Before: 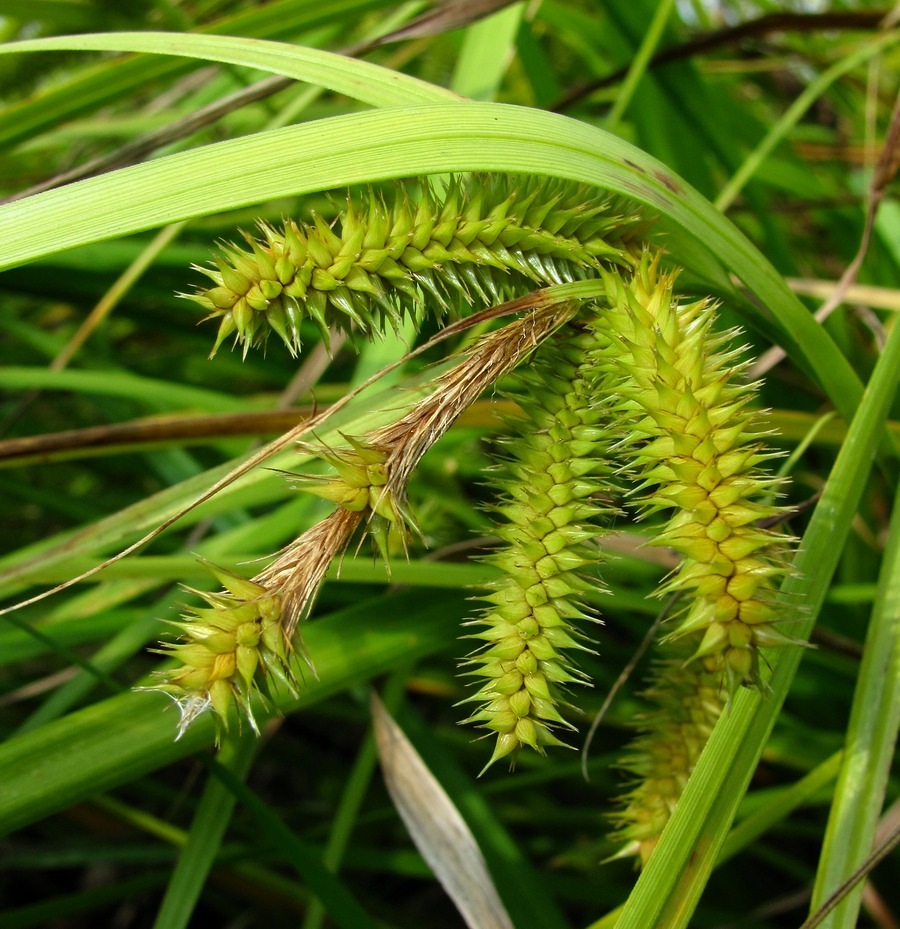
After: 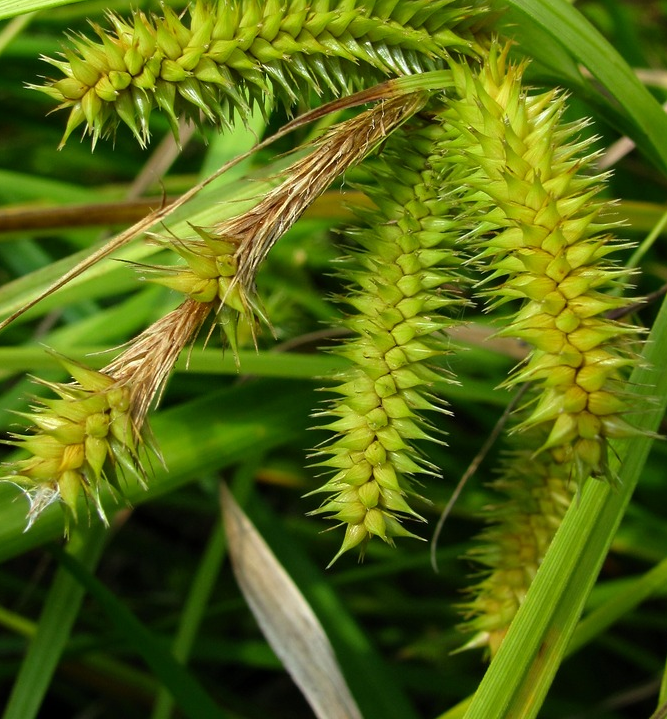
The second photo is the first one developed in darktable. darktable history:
crop: left 16.861%, top 22.578%, right 8.956%
